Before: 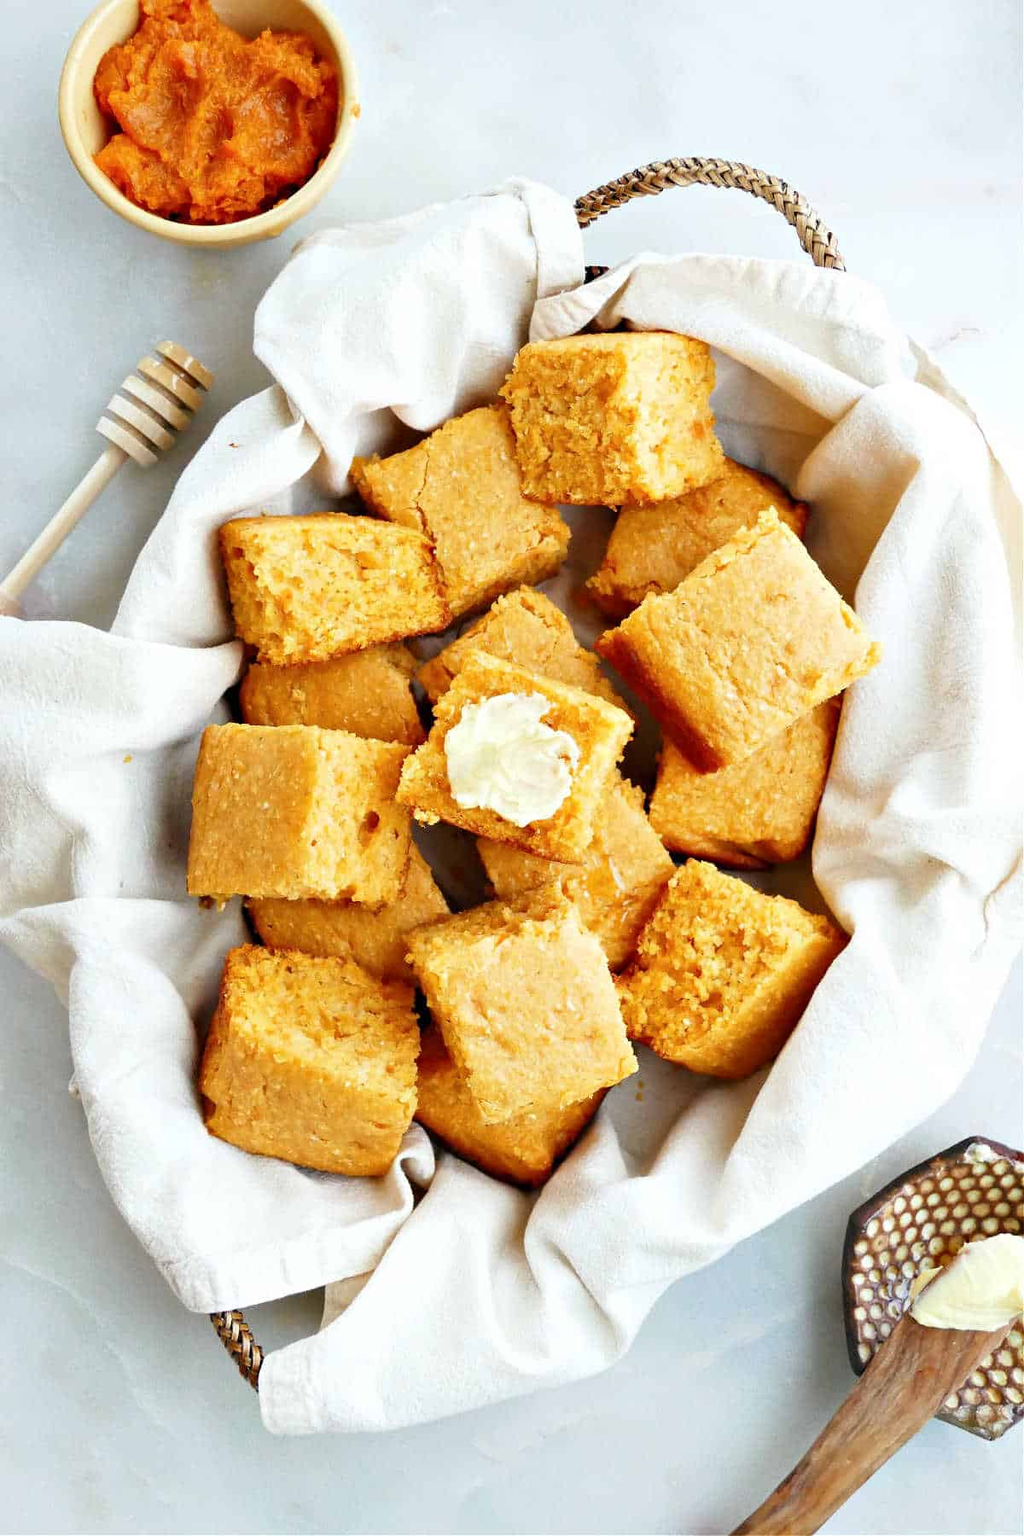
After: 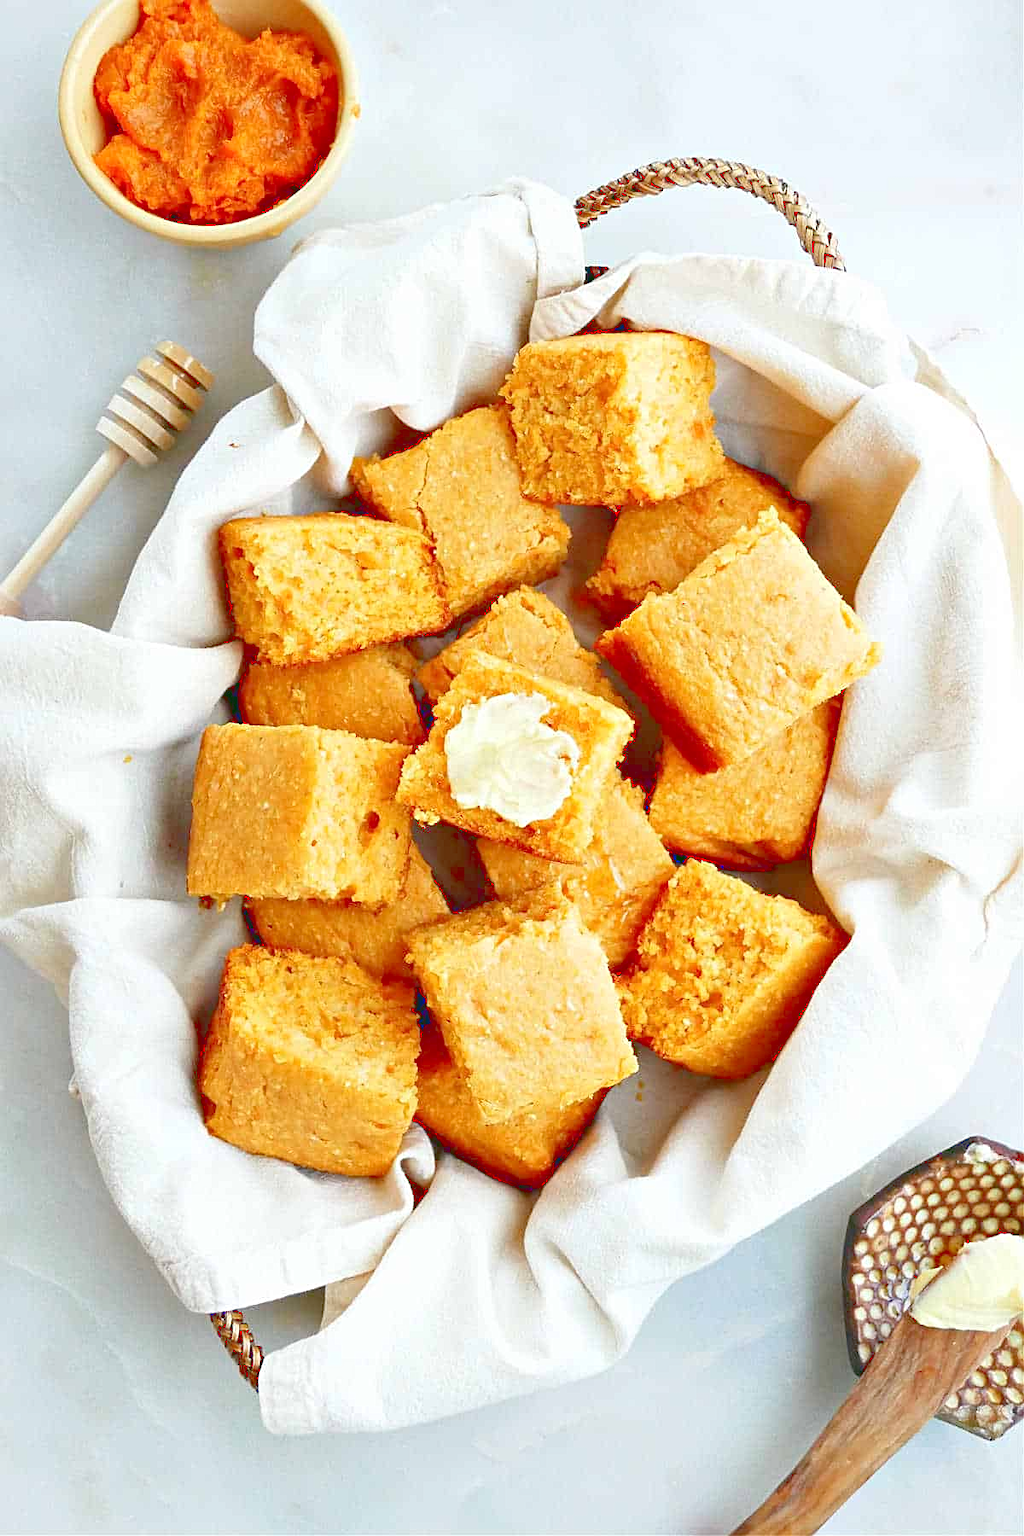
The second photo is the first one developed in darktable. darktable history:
tone curve: curves: ch0 [(0, 0.137) (1, 1)], color space Lab, linked channels, preserve colors none
sharpen: radius 2.167, amount 0.381, threshold 0
